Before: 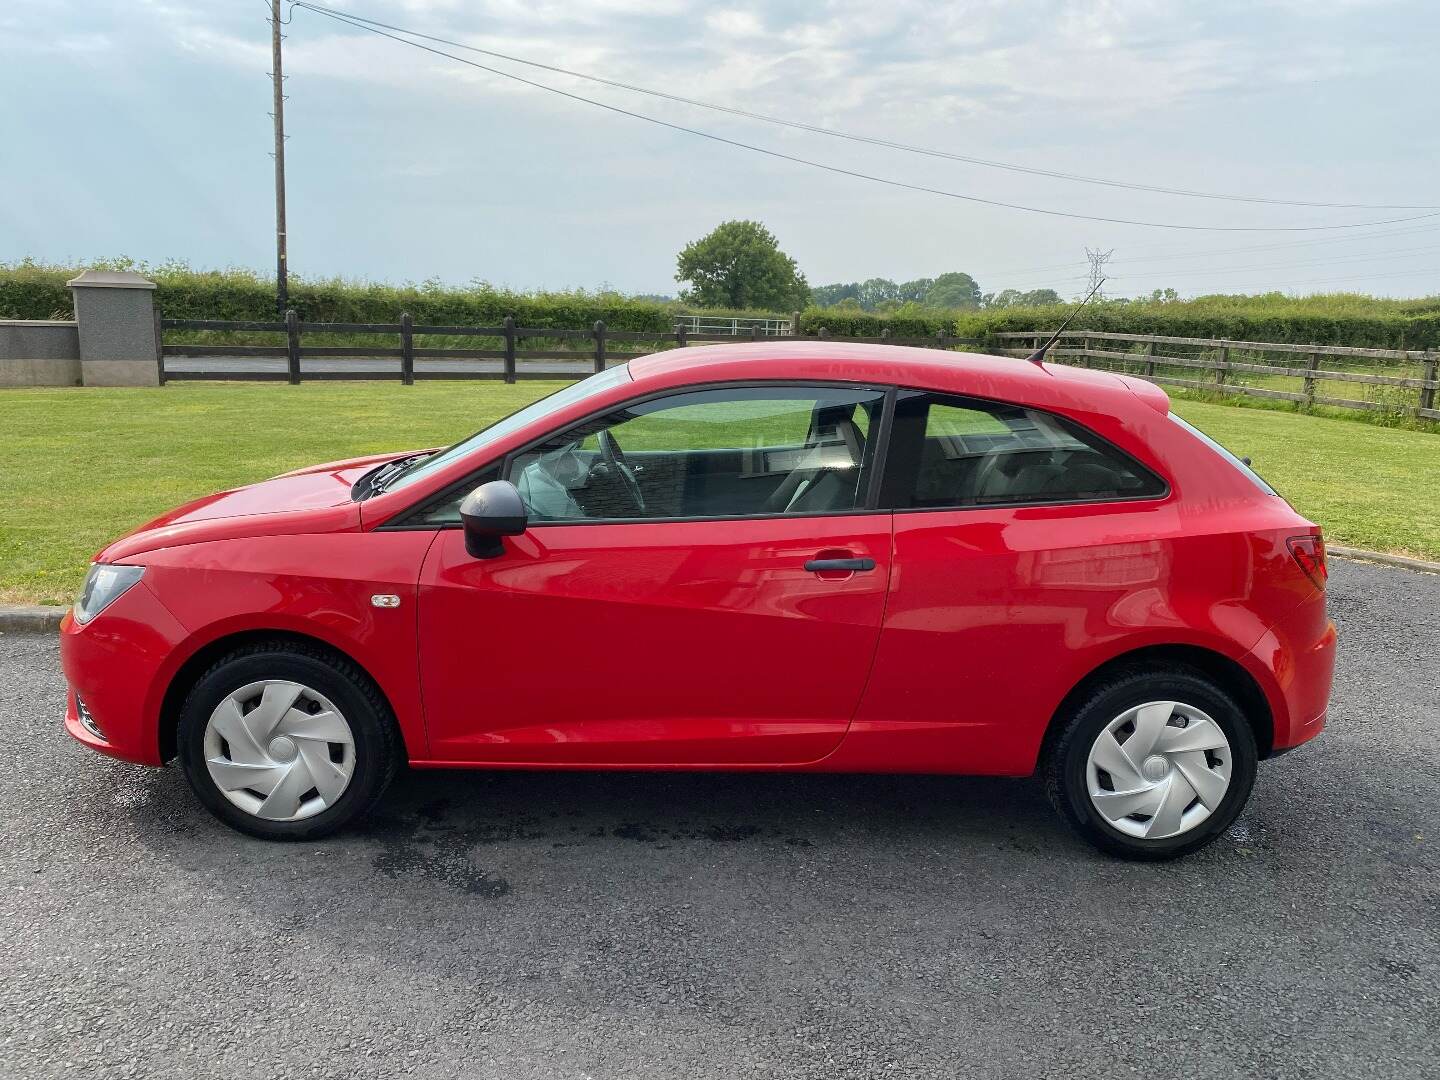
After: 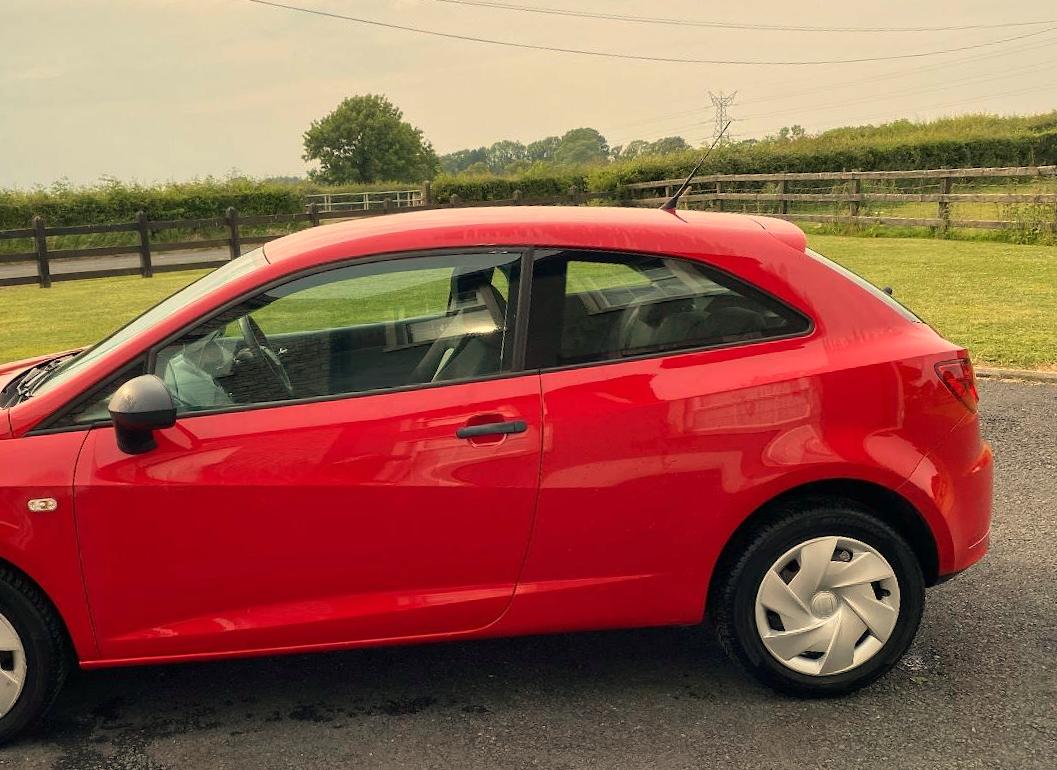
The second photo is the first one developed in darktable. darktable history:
exposure: exposure -0.05 EV
crop: left 23.095%, top 5.827%, bottom 11.854%
rotate and perspective: rotation -5°, crop left 0.05, crop right 0.952, crop top 0.11, crop bottom 0.89
white balance: red 1.138, green 0.996, blue 0.812
